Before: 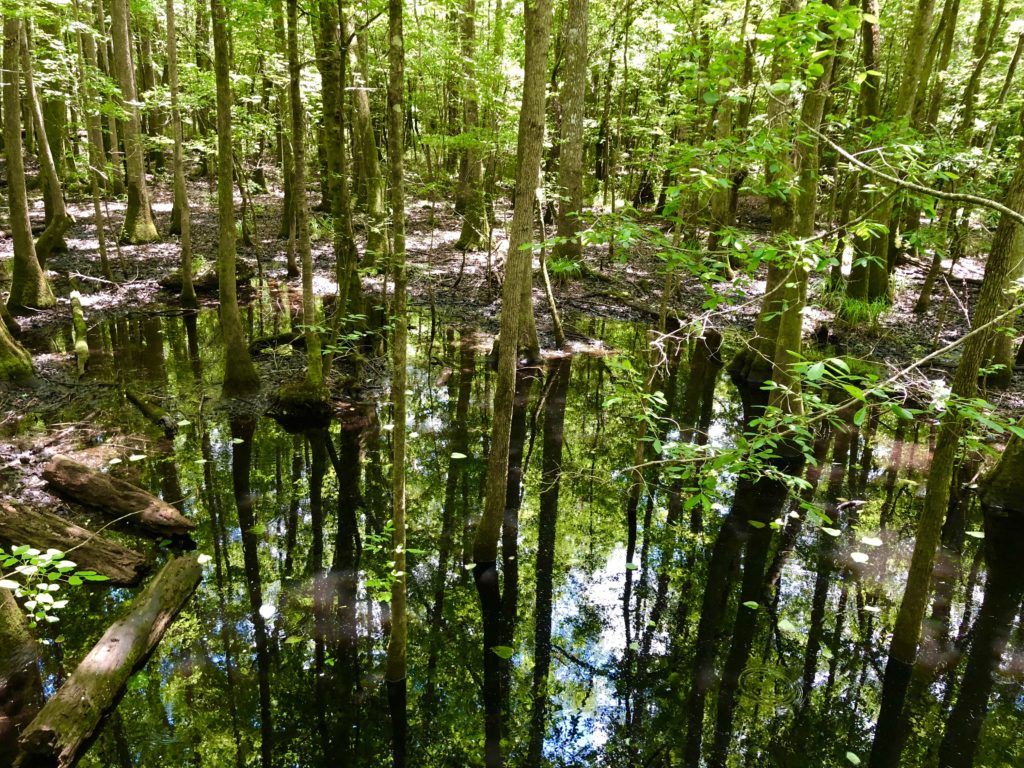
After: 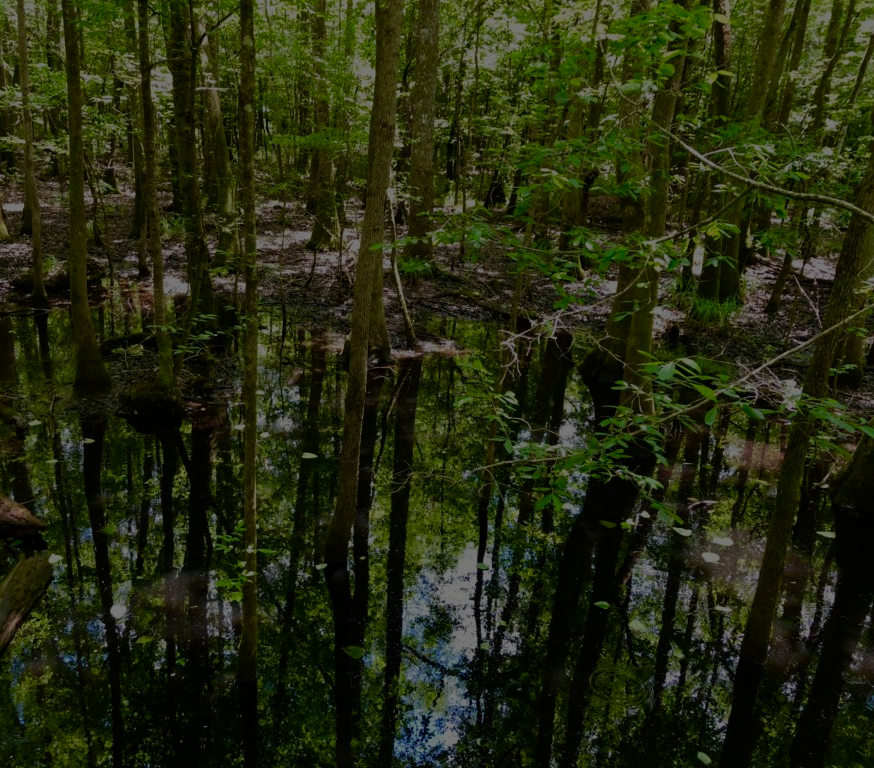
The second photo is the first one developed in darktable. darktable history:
crop and rotate: left 14.584%
exposure: exposure -2.446 EV, compensate highlight preservation false
